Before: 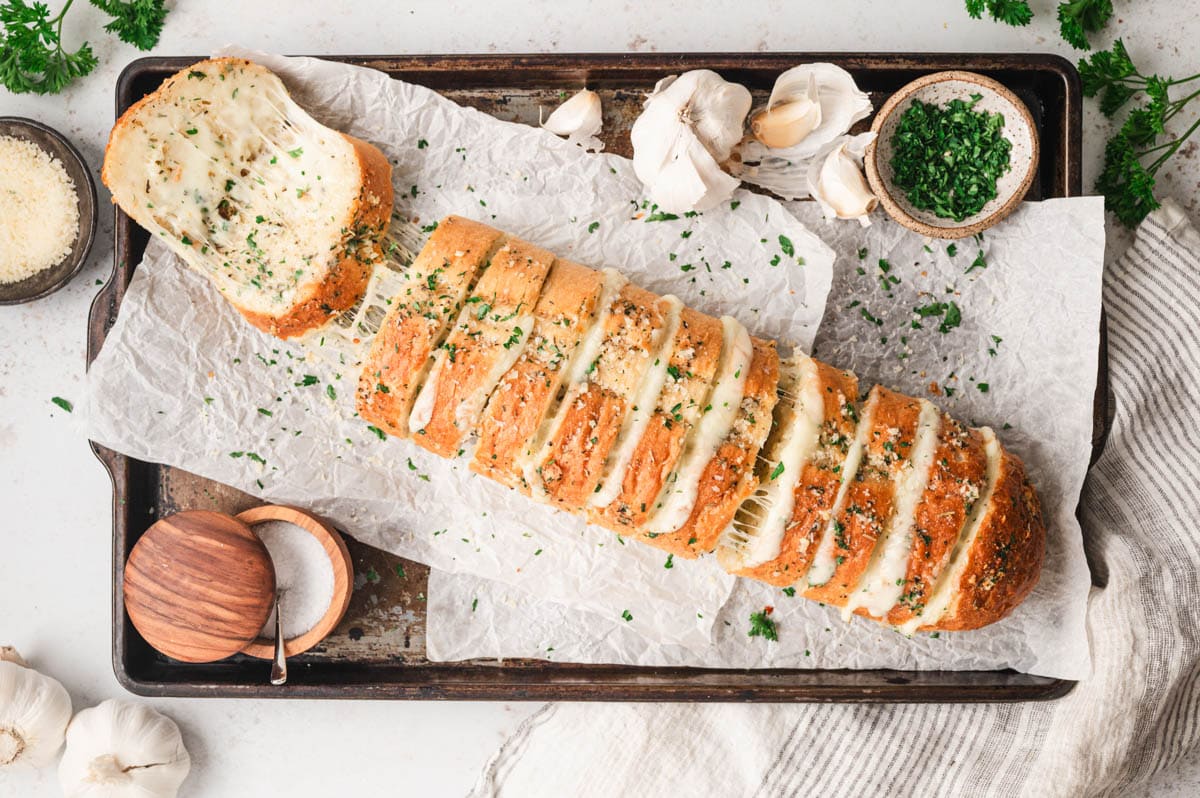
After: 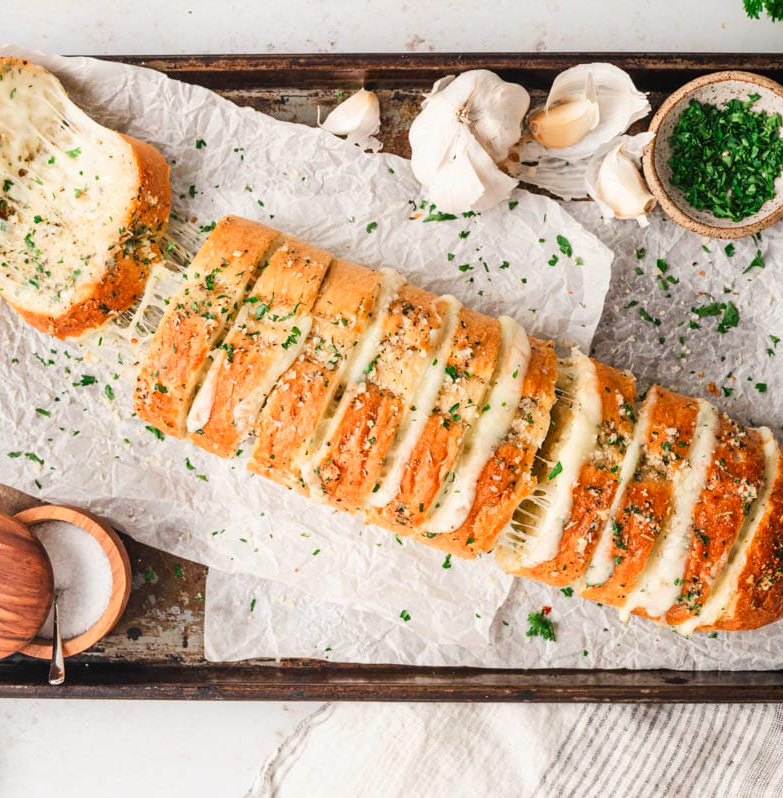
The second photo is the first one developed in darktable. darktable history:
contrast brightness saturation: saturation 0.184
crop and rotate: left 18.563%, right 16.186%
